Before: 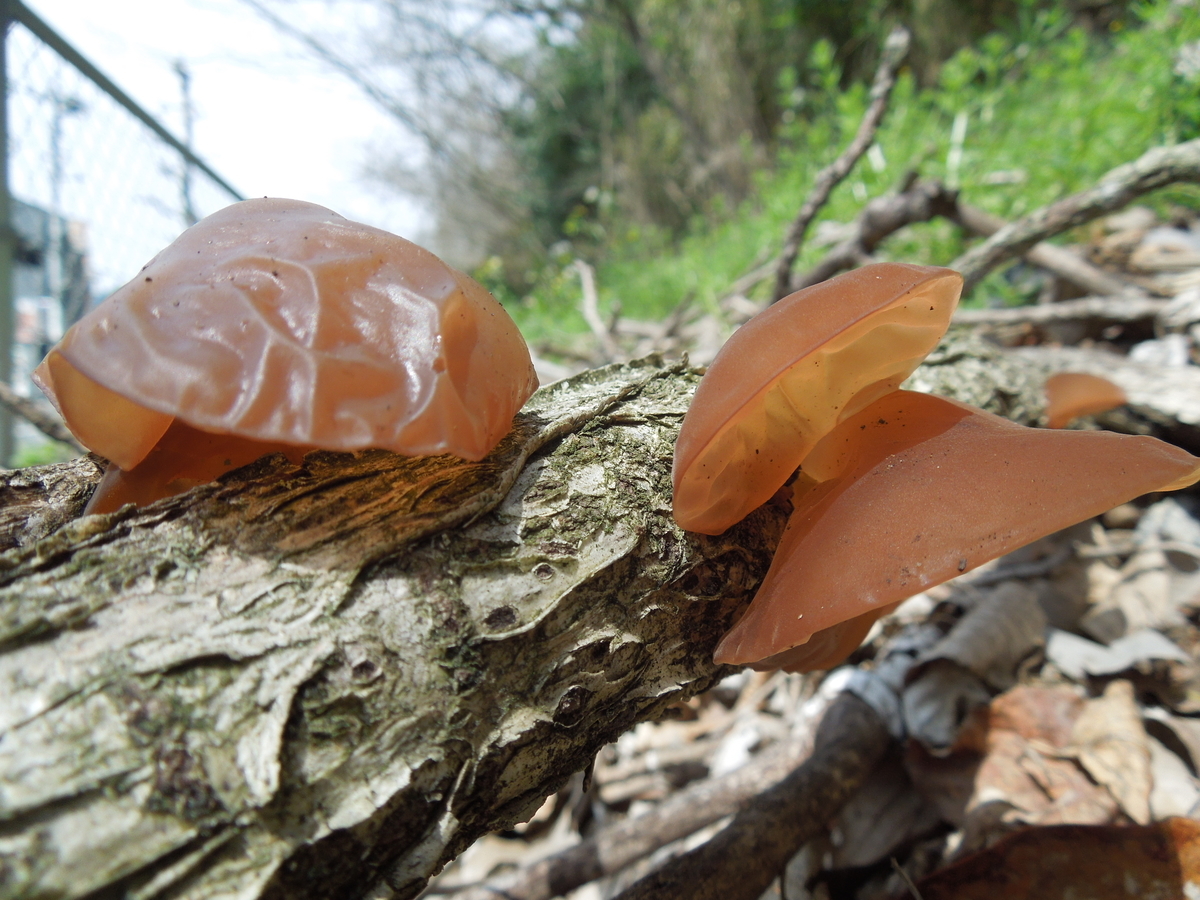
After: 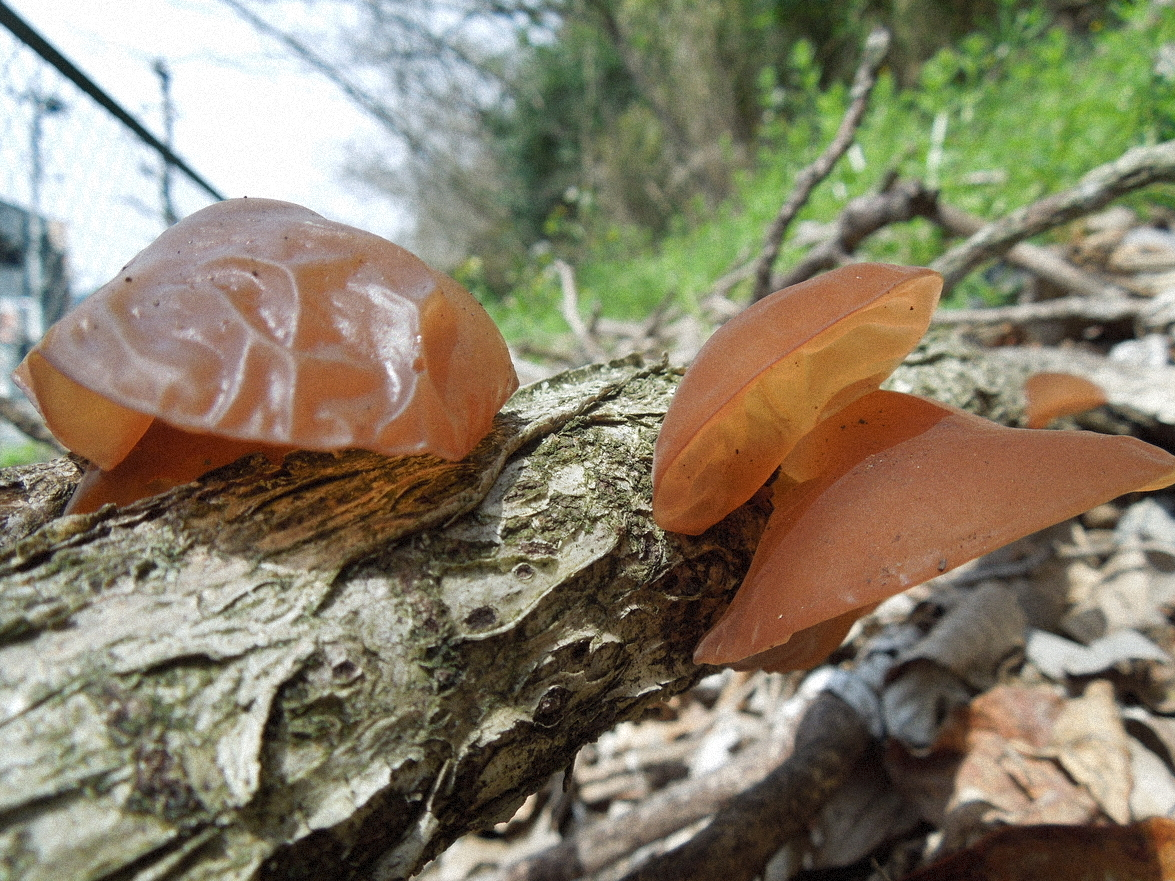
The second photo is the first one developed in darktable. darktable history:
shadows and highlights: shadows 5, soften with gaussian
crop: left 1.743%, right 0.268%, bottom 2.011%
grain: mid-tones bias 0%
